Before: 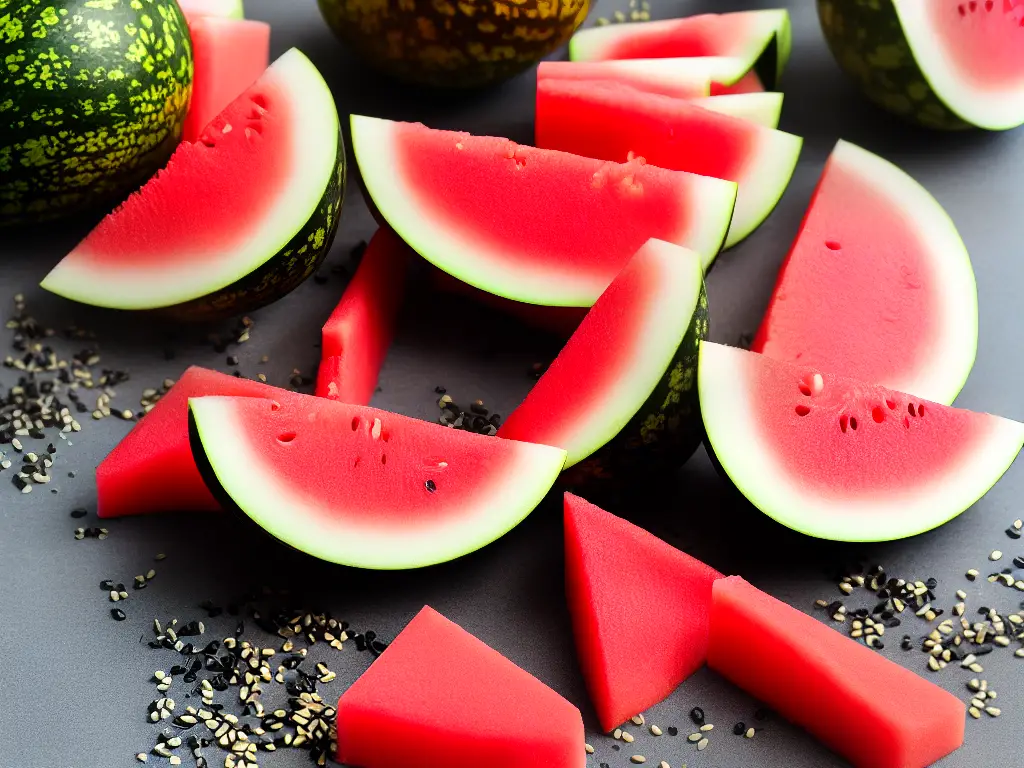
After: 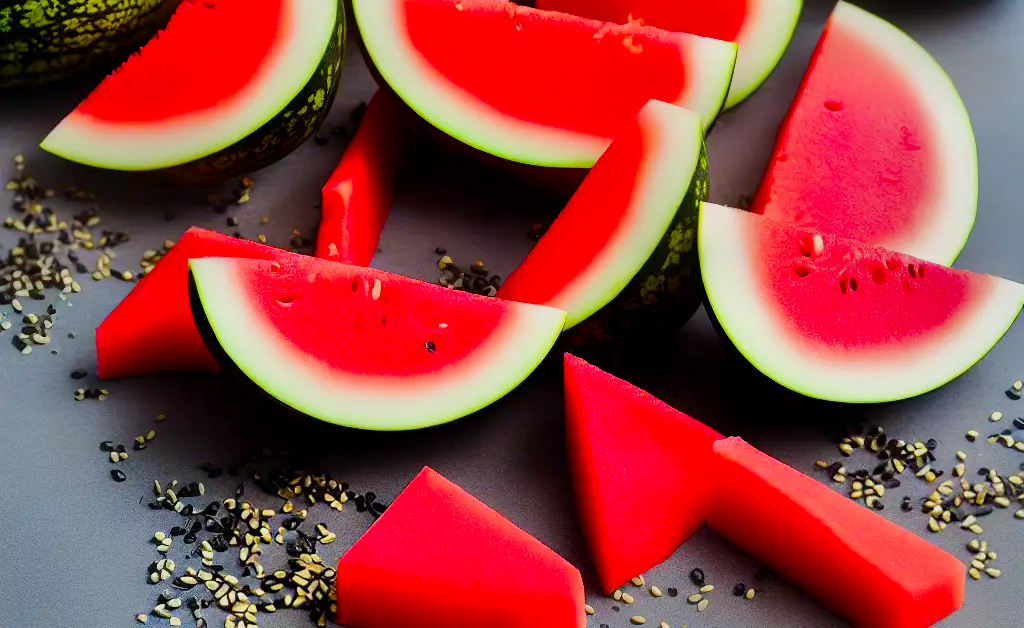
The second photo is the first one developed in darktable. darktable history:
color balance rgb: power › chroma 0.282%, power › hue 23.95°, perceptual saturation grading › global saturation 40.347%, perceptual saturation grading › highlights -25.035%, perceptual saturation grading › mid-tones 34.678%, perceptual saturation grading › shadows 35.907%, perceptual brilliance grading › mid-tones 9.319%, perceptual brilliance grading › shadows 15.39%, global vibrance 20%
shadows and highlights: shadows 82.36, white point adjustment -8.98, highlights -61.19, soften with gaussian
crop and rotate: top 18.142%
